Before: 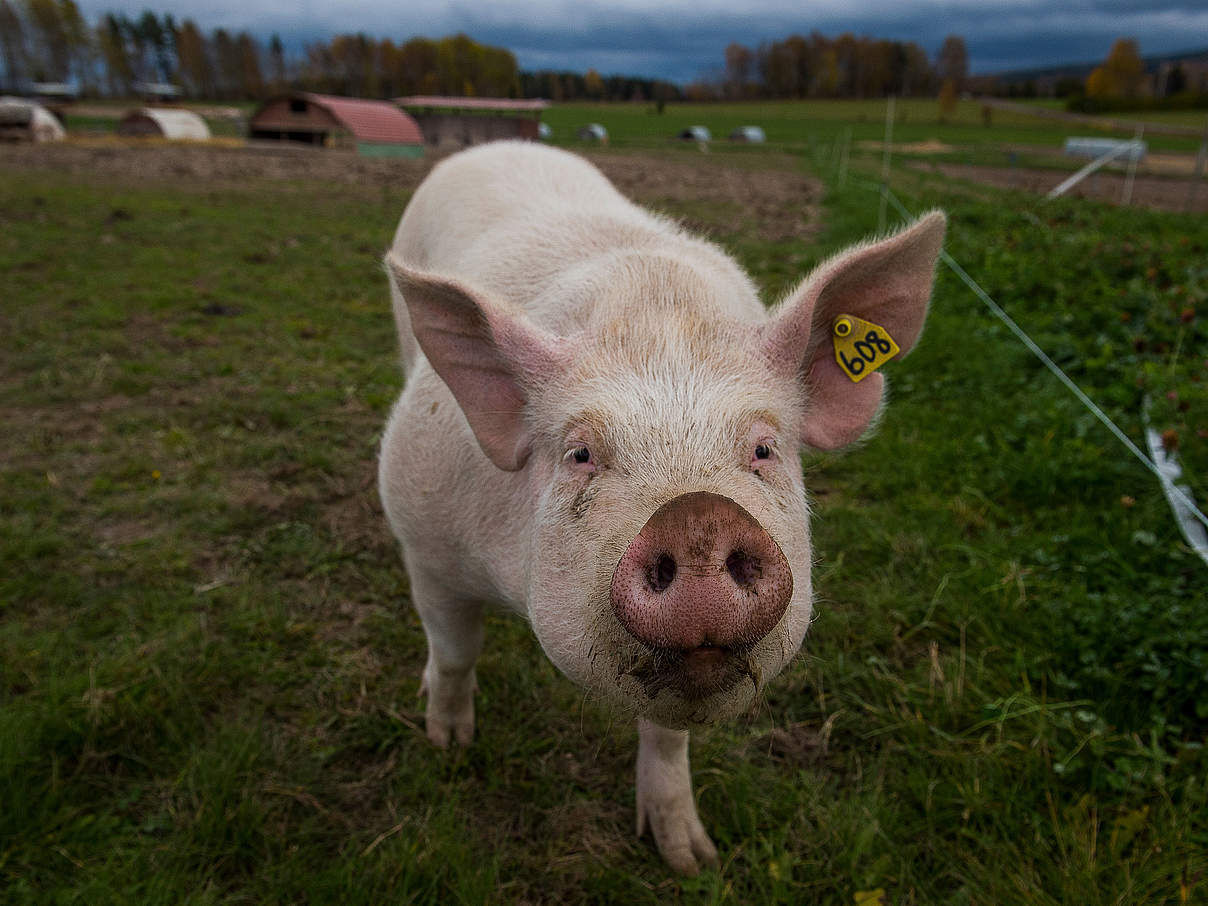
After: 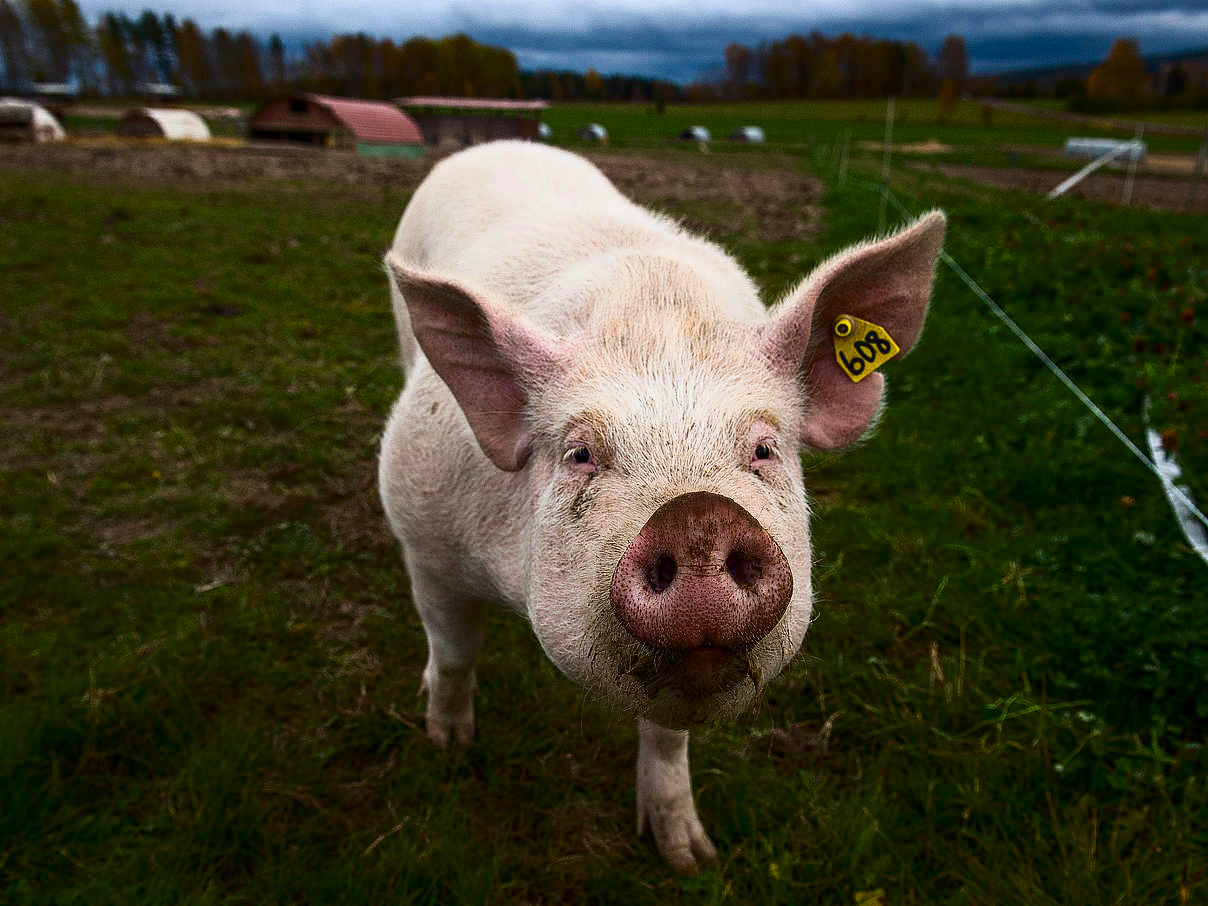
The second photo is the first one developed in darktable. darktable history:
contrast brightness saturation: contrast 0.398, brightness 0.109, saturation 0.207
